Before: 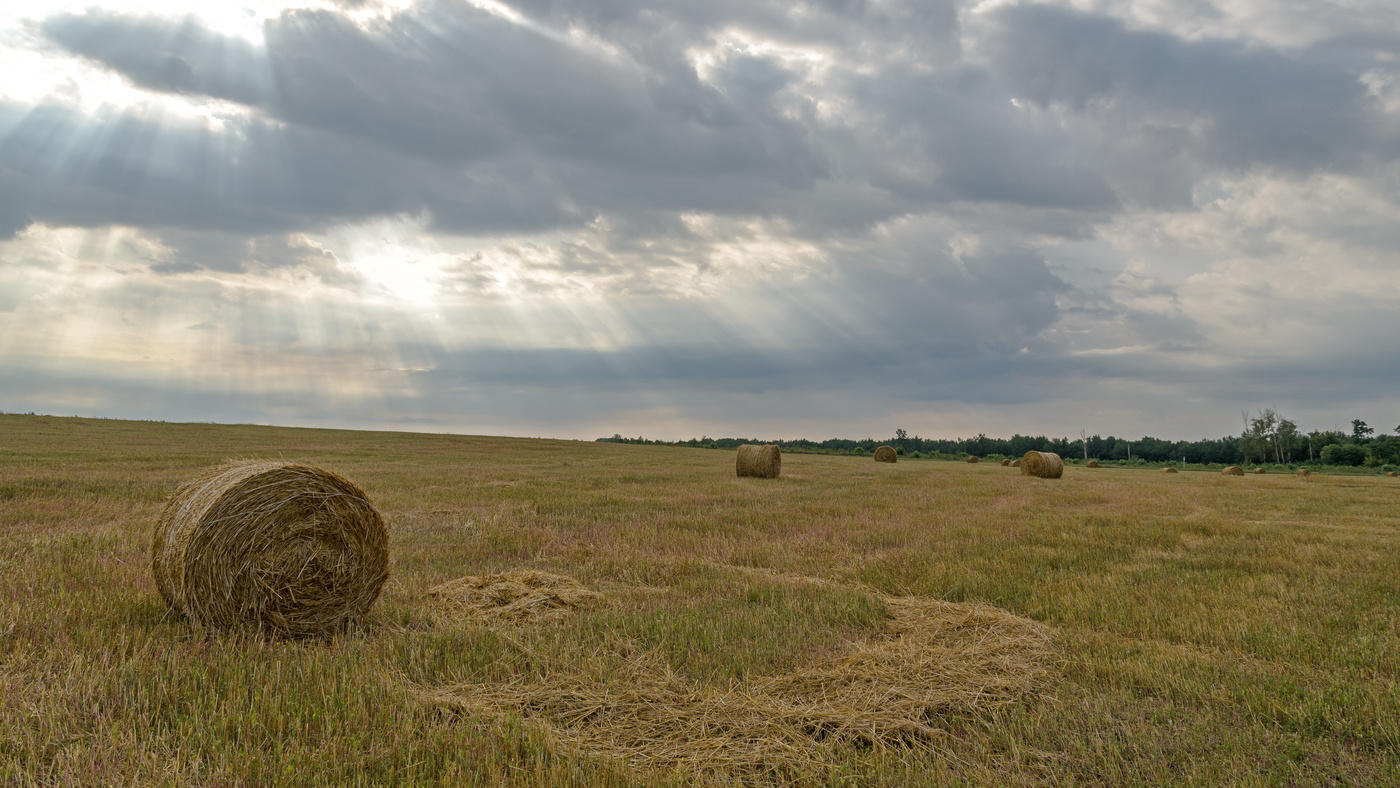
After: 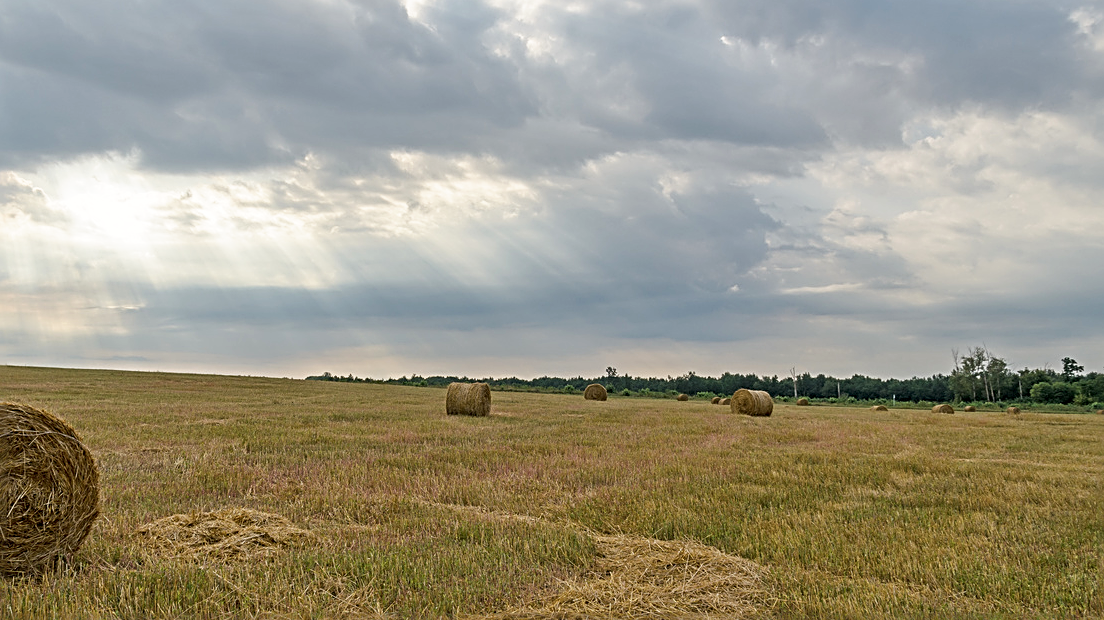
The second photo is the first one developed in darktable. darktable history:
crop and rotate: left 20.74%, top 7.912%, right 0.375%, bottom 13.378%
base curve: curves: ch0 [(0, 0) (0.688, 0.865) (1, 1)], preserve colors none
sharpen: radius 2.676, amount 0.669
